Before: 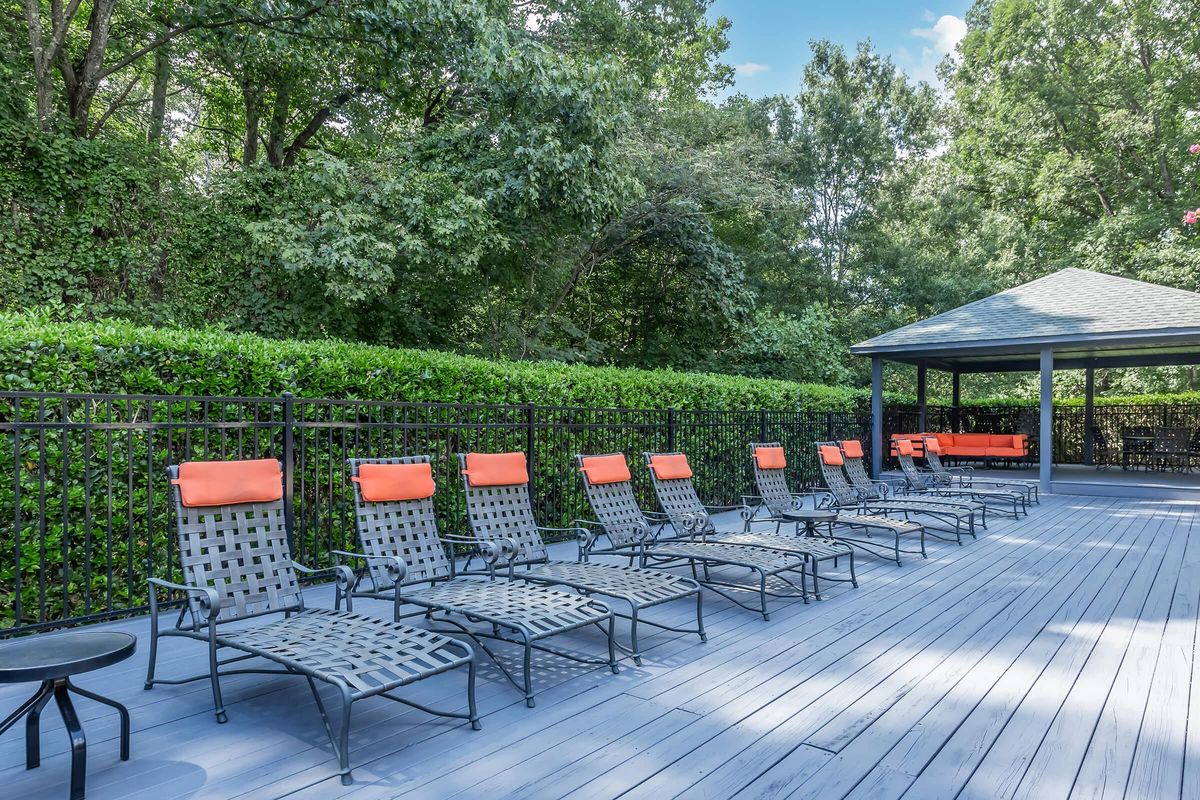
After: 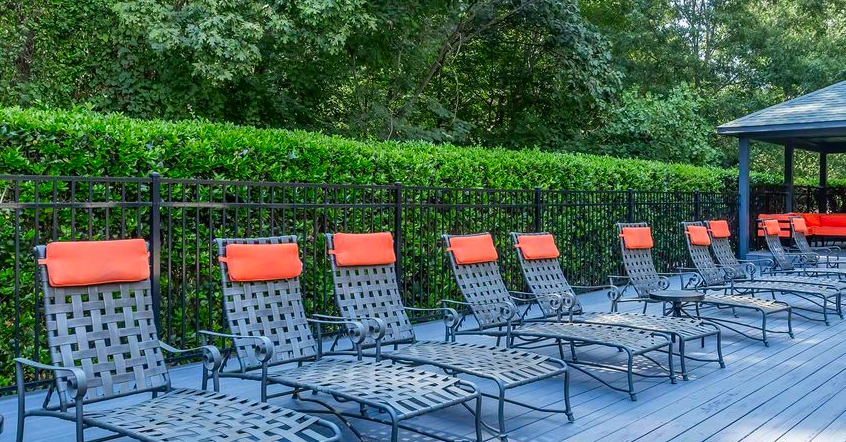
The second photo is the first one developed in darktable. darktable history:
crop: left 11.123%, top 27.61%, right 18.3%, bottom 17.034%
exposure: compensate highlight preservation false
contrast brightness saturation: brightness -0.02, saturation 0.35
